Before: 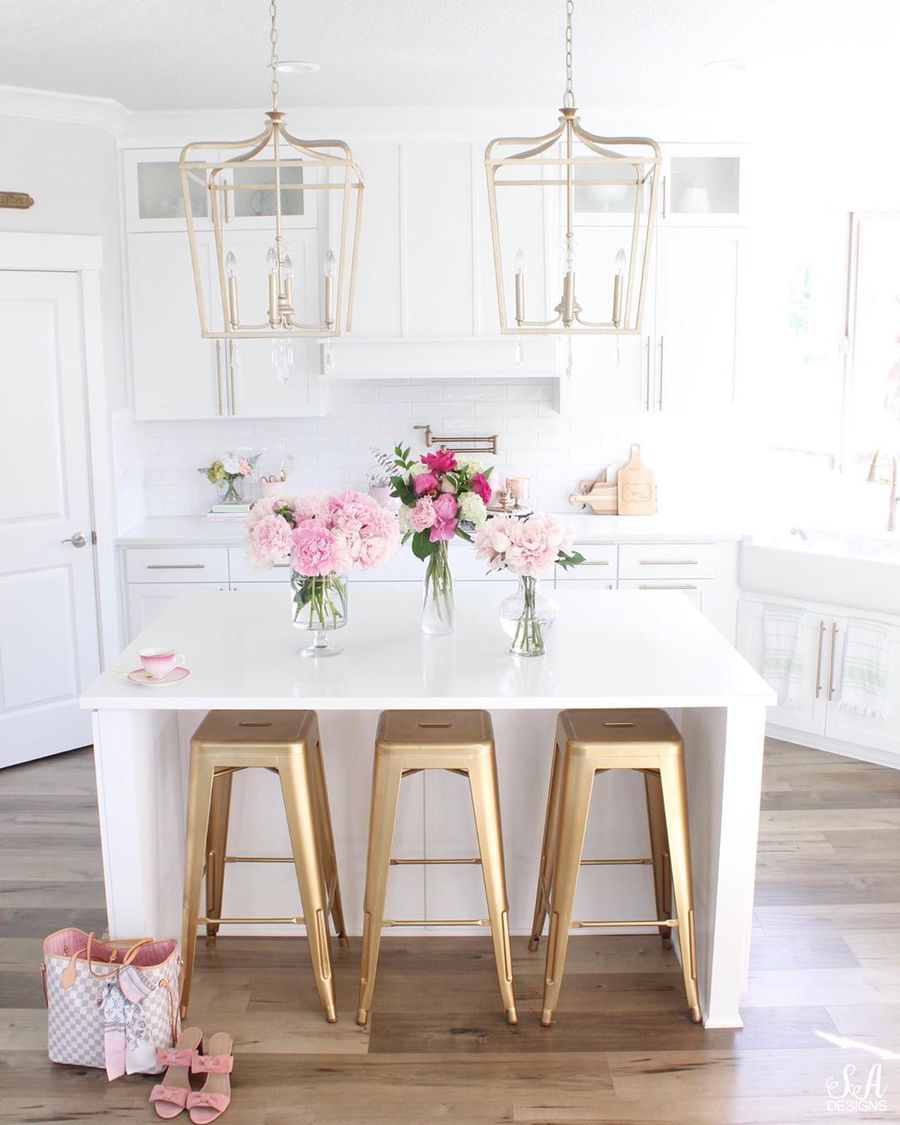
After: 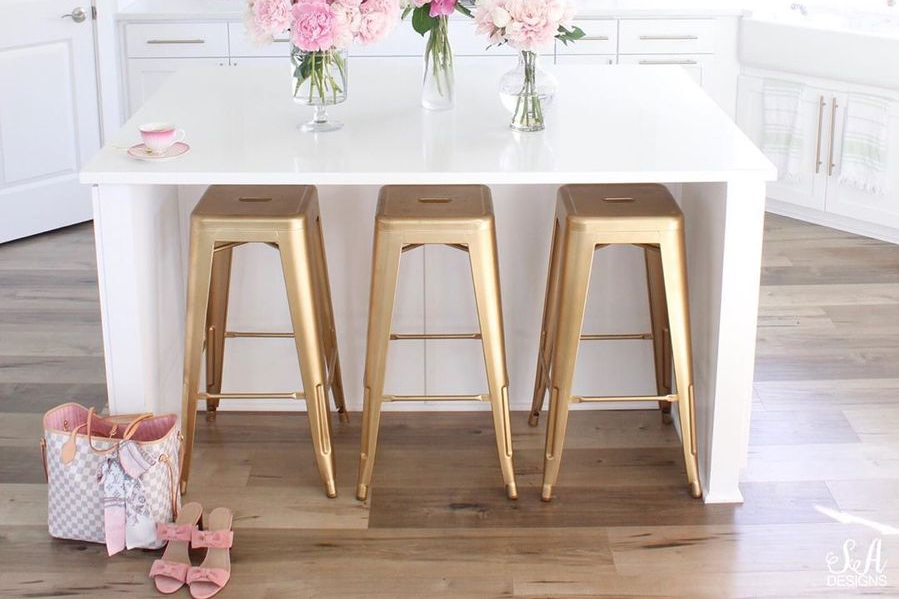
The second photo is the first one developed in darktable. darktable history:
crop and rotate: top 46.688%, right 0.083%
